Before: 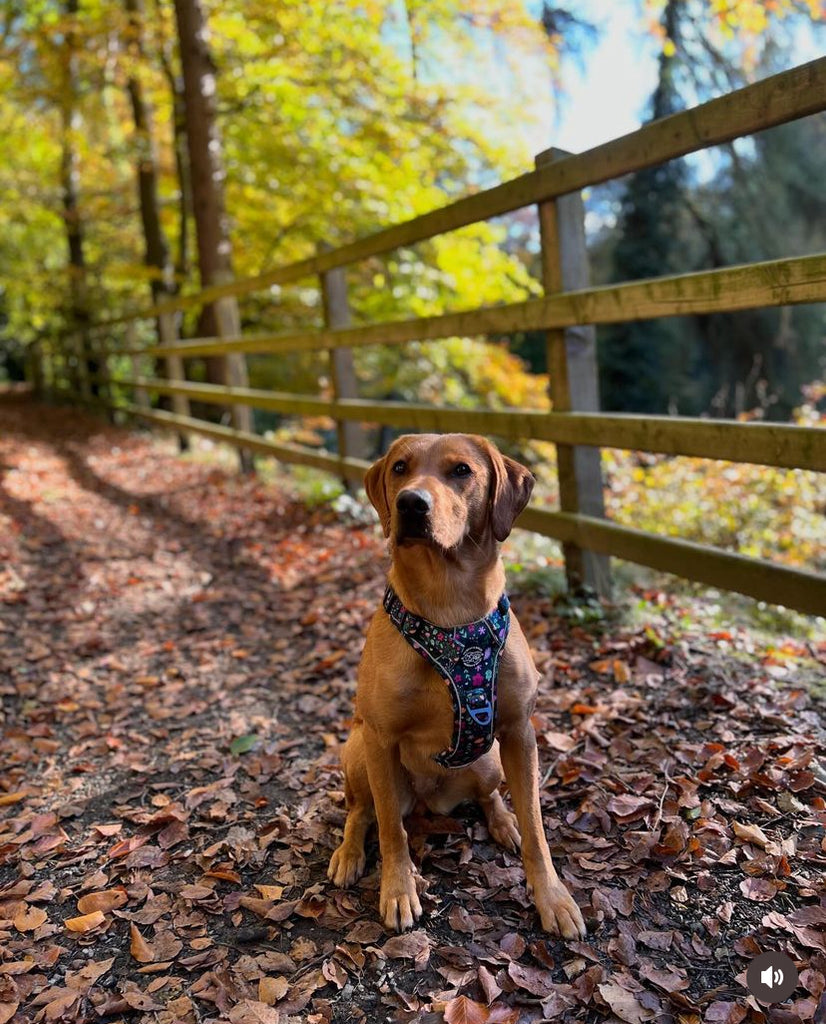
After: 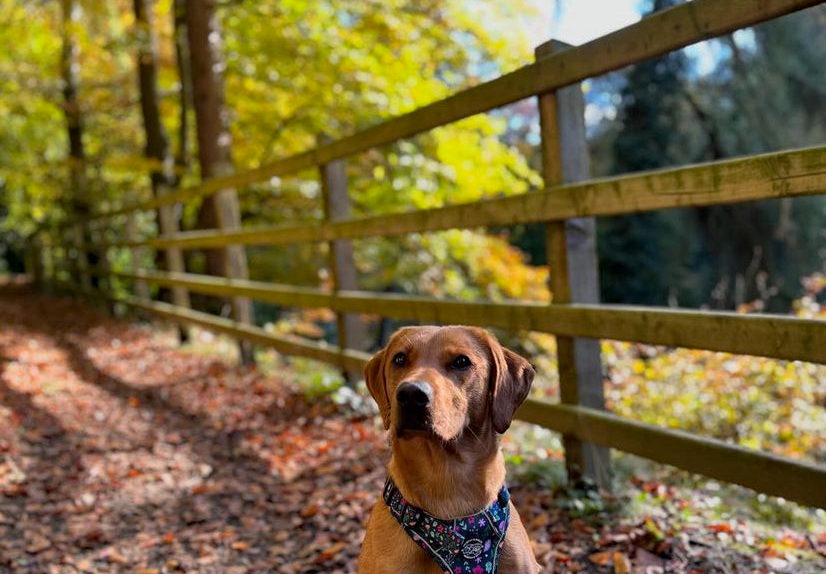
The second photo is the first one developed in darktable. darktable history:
haze removal: compatibility mode true, adaptive false
crop and rotate: top 10.605%, bottom 33.274%
